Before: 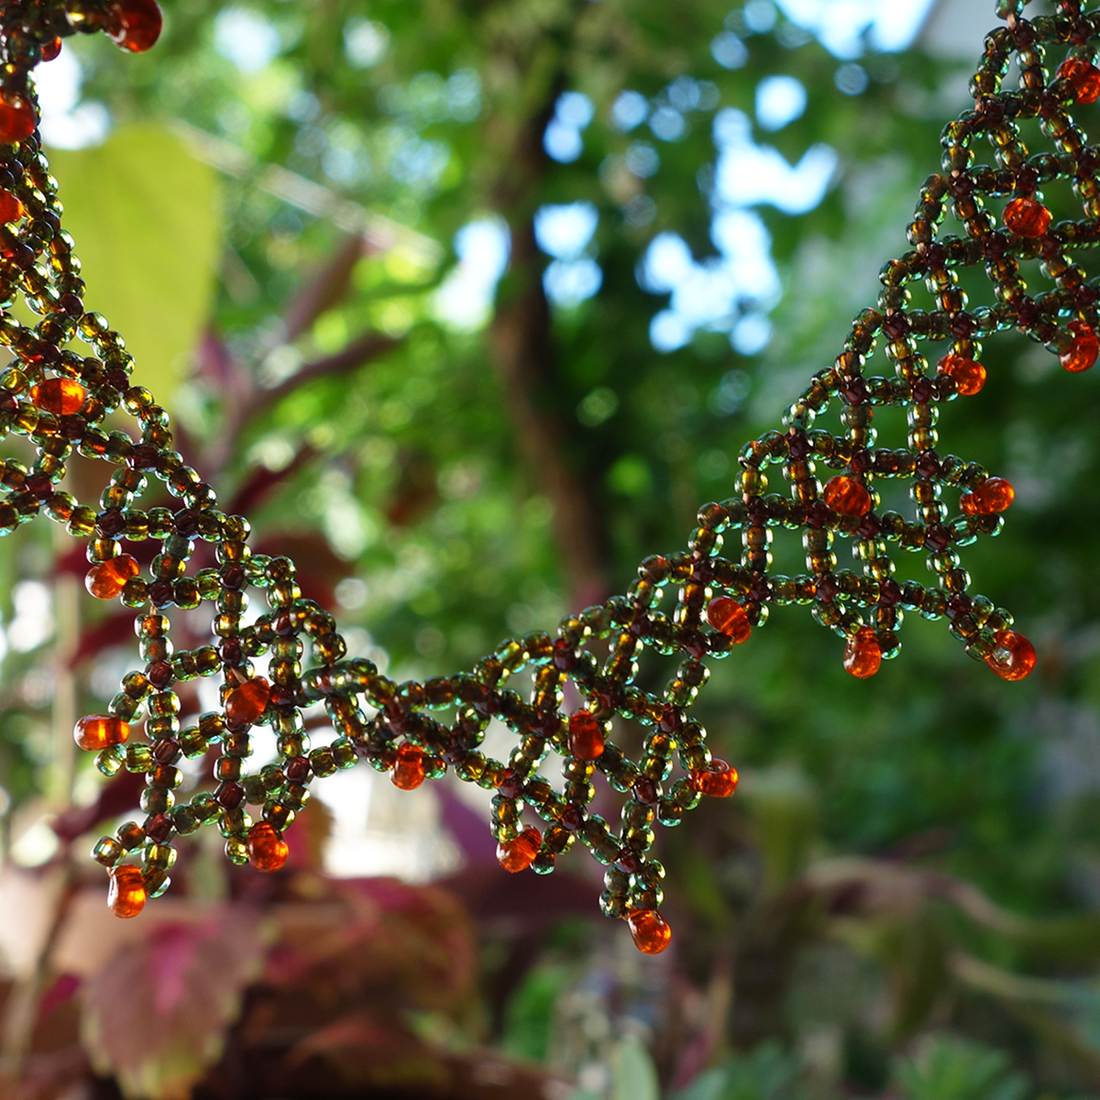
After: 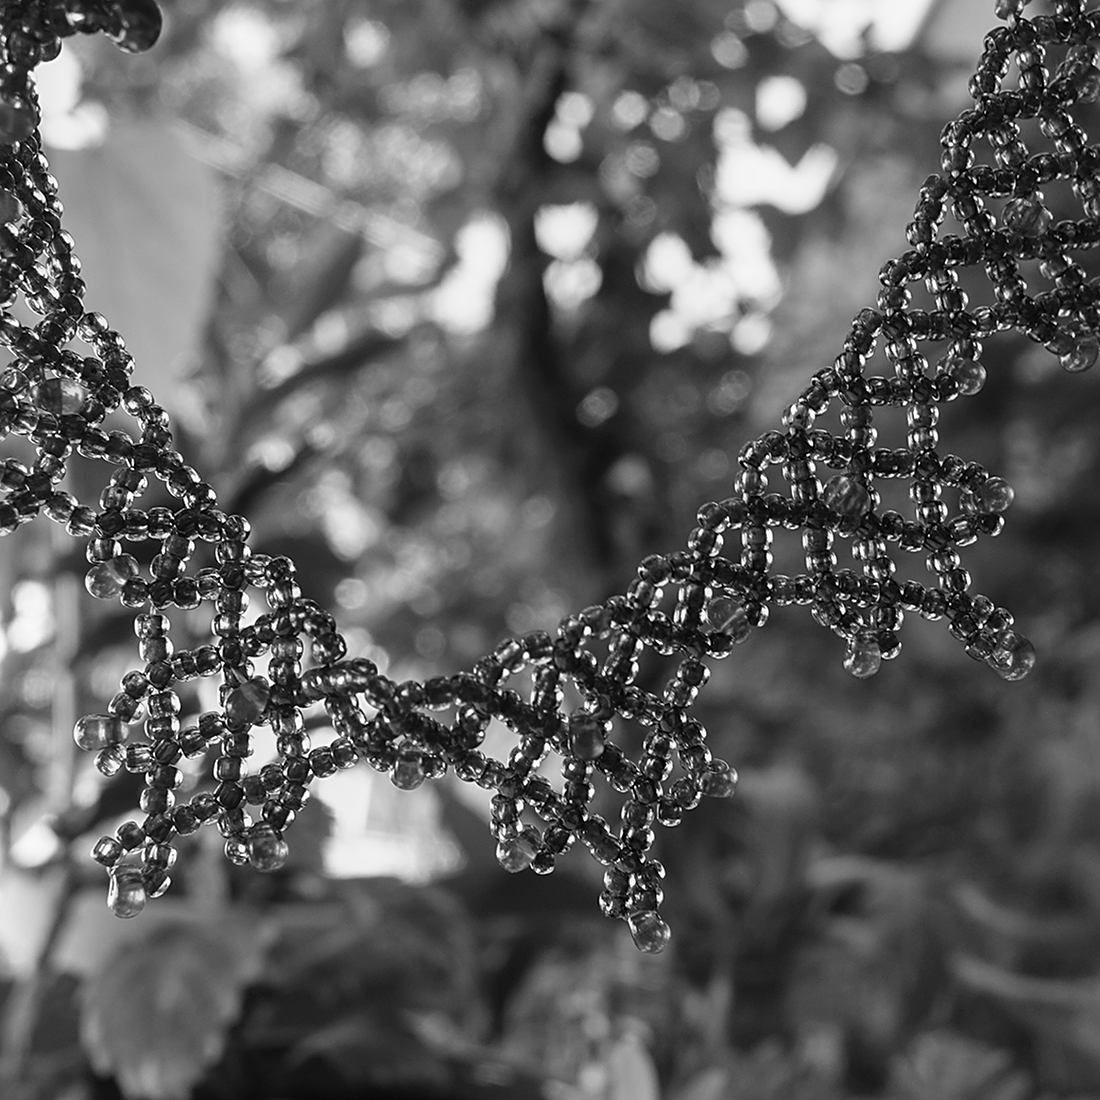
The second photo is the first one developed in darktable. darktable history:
monochrome: size 1
sharpen: on, module defaults
local contrast: detail 110%
